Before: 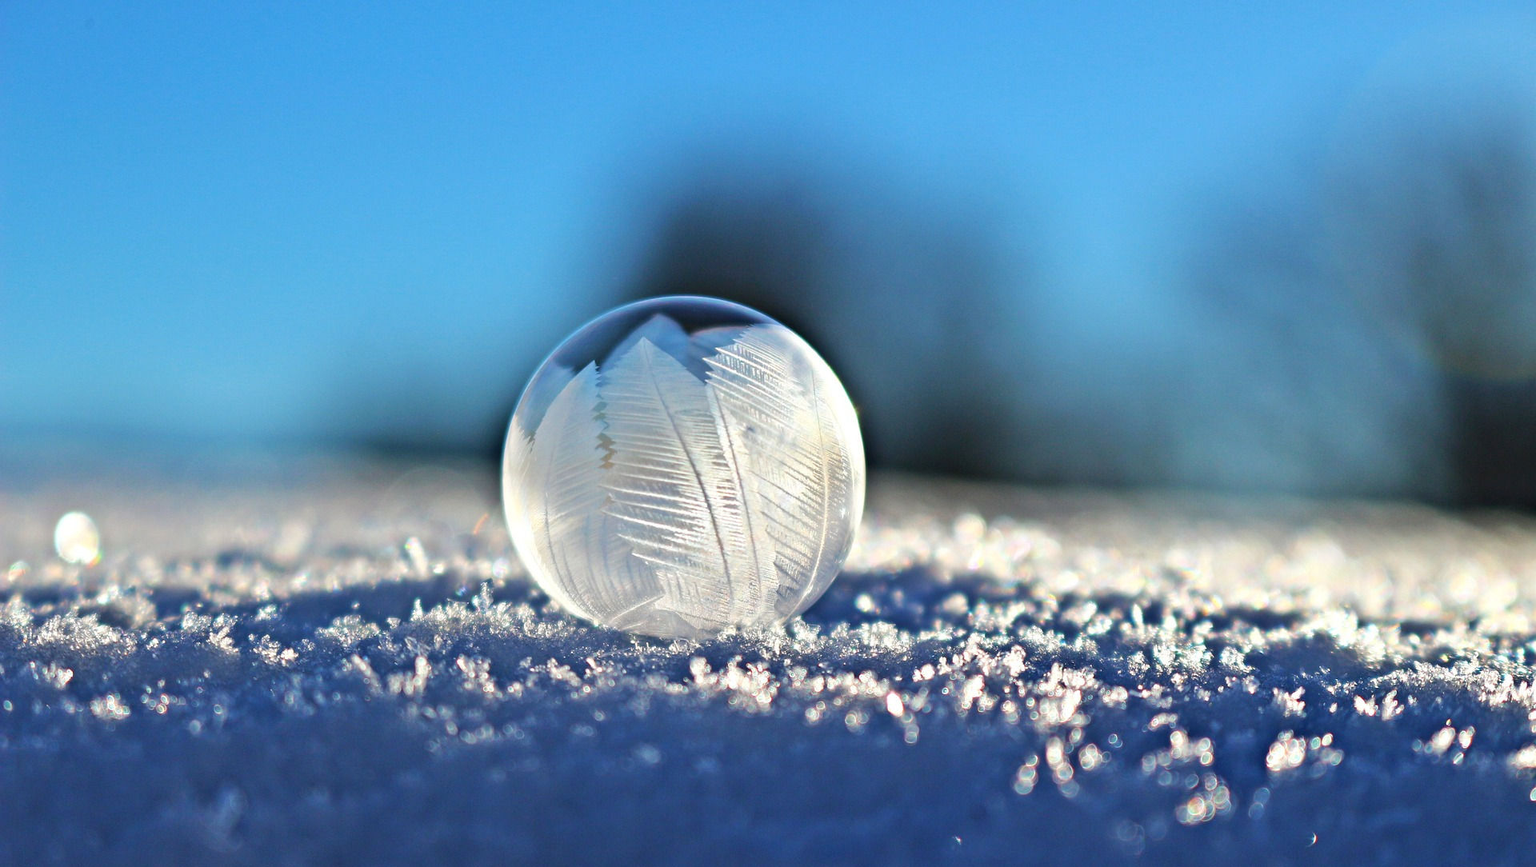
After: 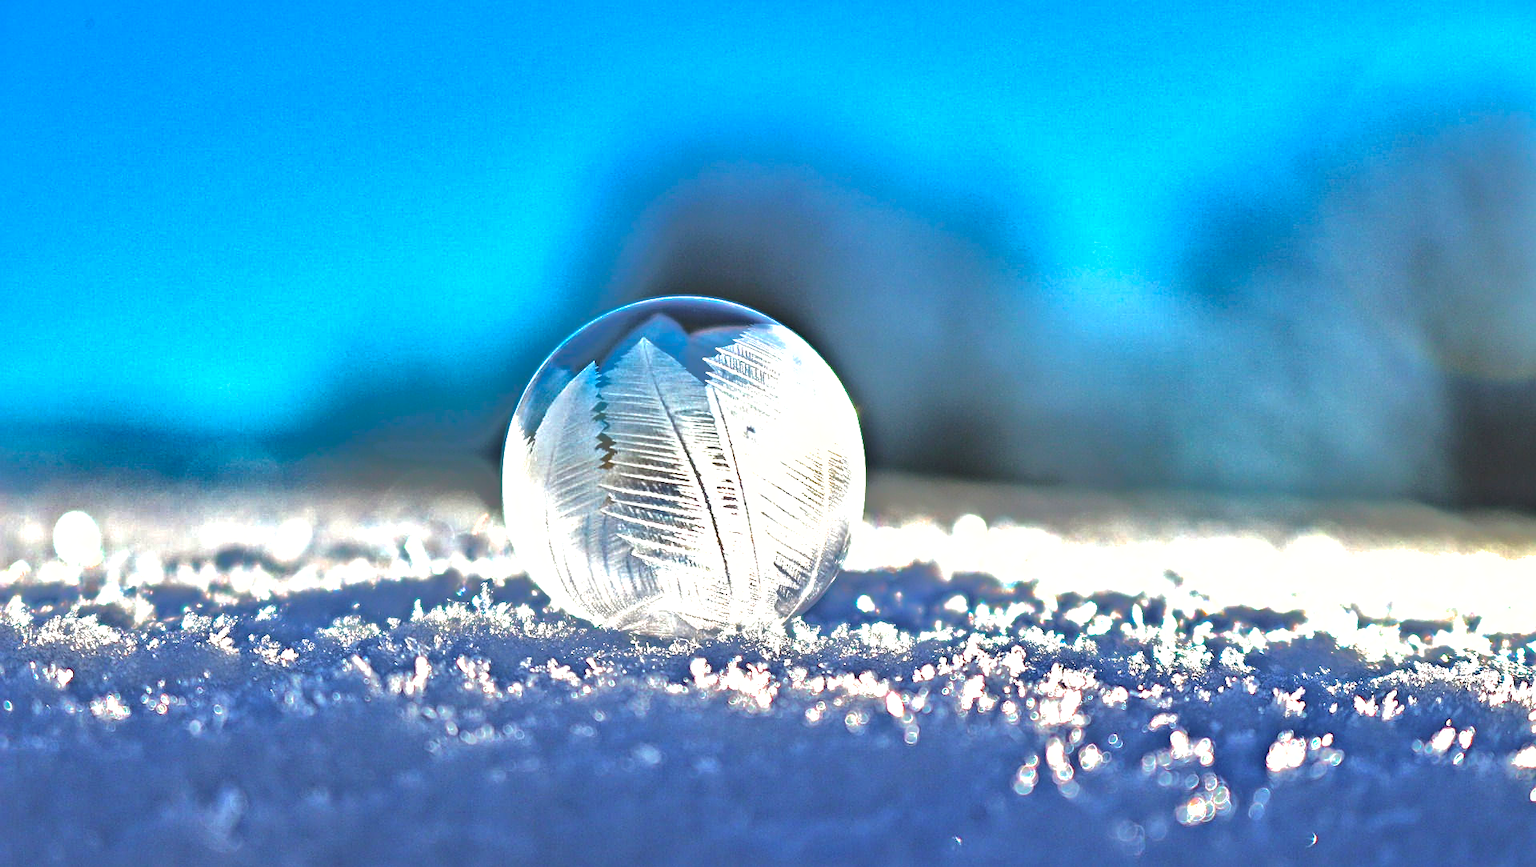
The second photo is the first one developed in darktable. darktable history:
exposure: black level correction -0.005, exposure 1.007 EV, compensate exposure bias true, compensate highlight preservation false
shadows and highlights: shadows 37.89, highlights -74.3
sharpen: on, module defaults
local contrast: mode bilateral grid, contrast 21, coarseness 51, detail 119%, midtone range 0.2
